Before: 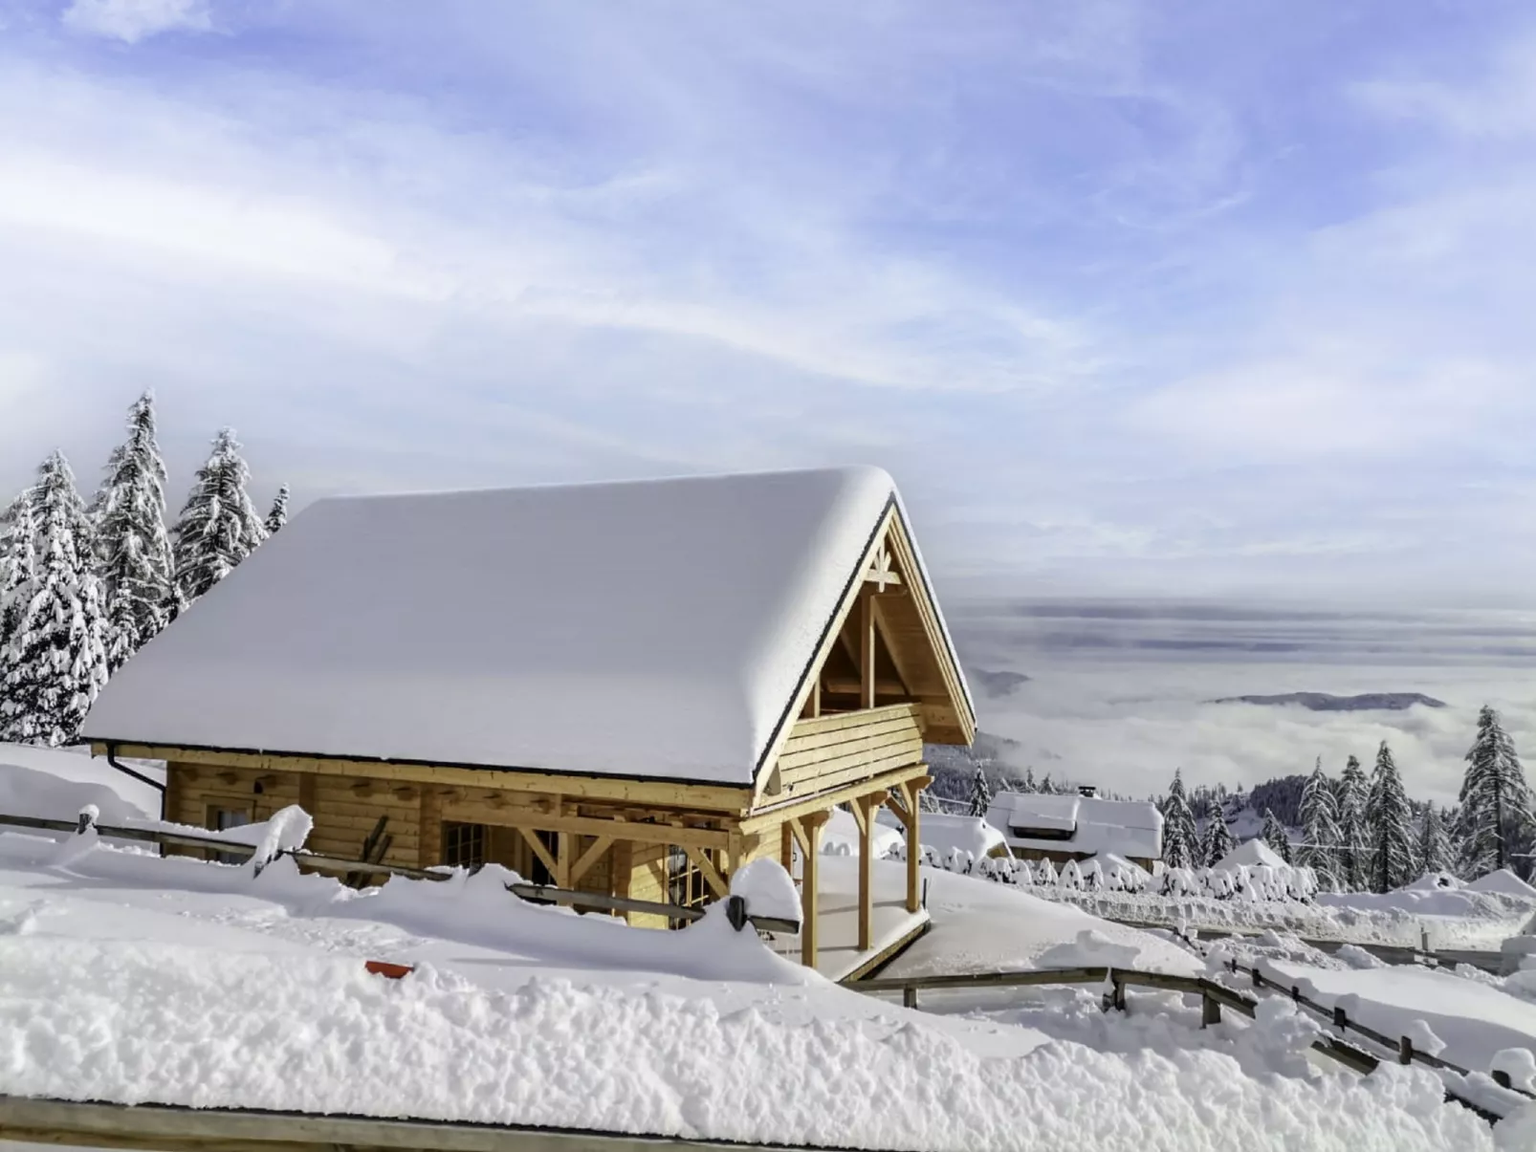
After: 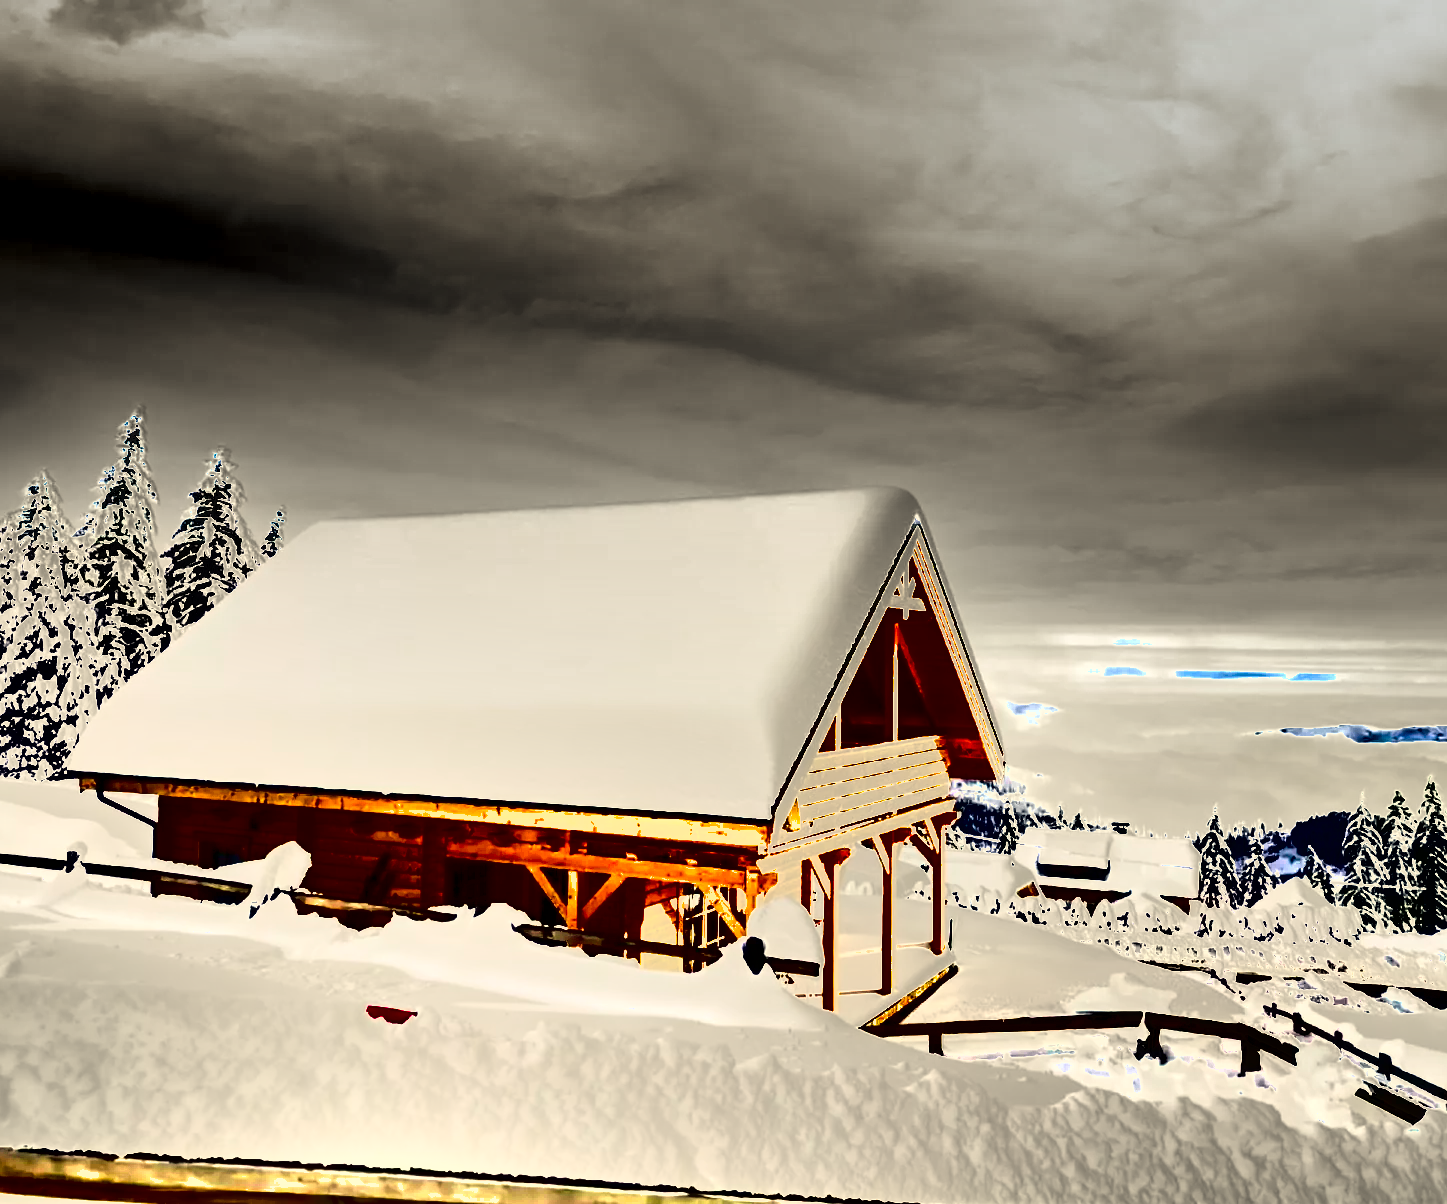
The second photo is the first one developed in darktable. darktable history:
shadows and highlights: radius 171.16, shadows 27, white point adjustment 3.13, highlights -67.95, soften with gaussian
color correction: highlights a* 1.39, highlights b* 17.83
crop and rotate: left 1.088%, right 8.807%
exposure: black level correction 0, exposure 1.741 EV, compensate exposure bias true, compensate highlight preservation false
